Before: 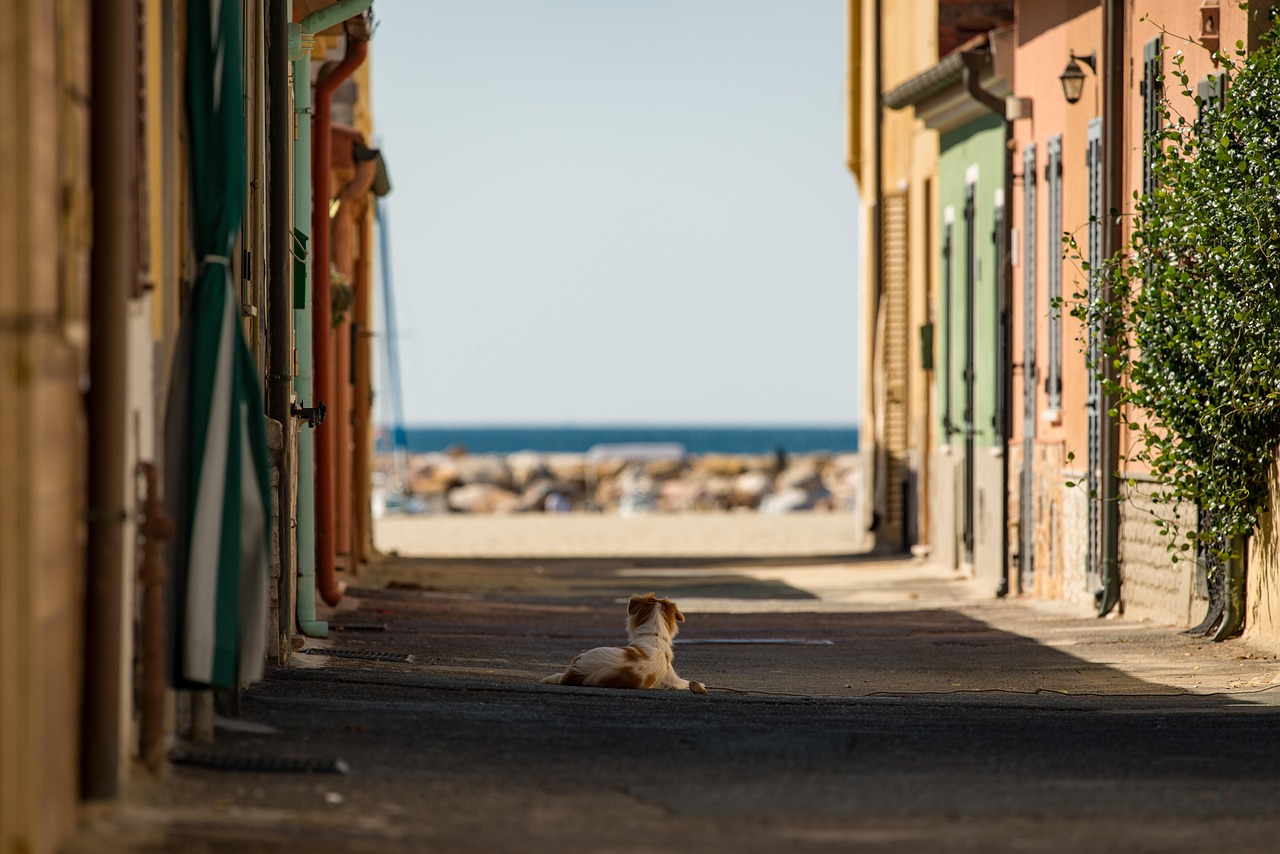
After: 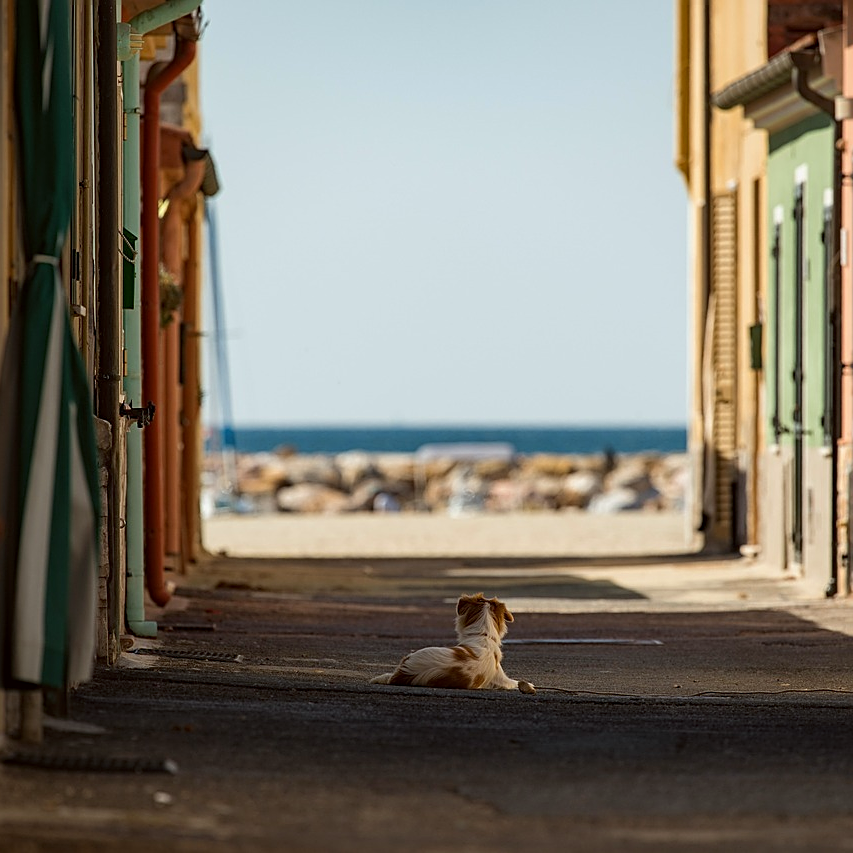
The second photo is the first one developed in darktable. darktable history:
color correction: highlights a* -2.73, highlights b* -2.09, shadows a* 2.41, shadows b* 2.73
sharpen: on, module defaults
crop and rotate: left 13.409%, right 19.924%
